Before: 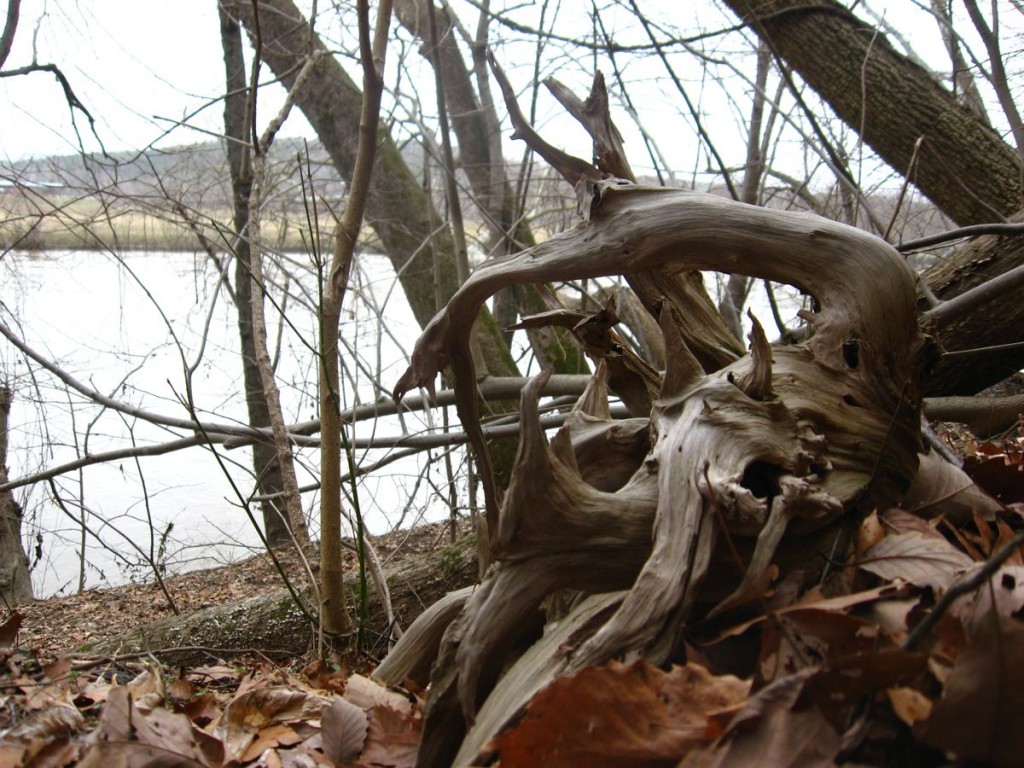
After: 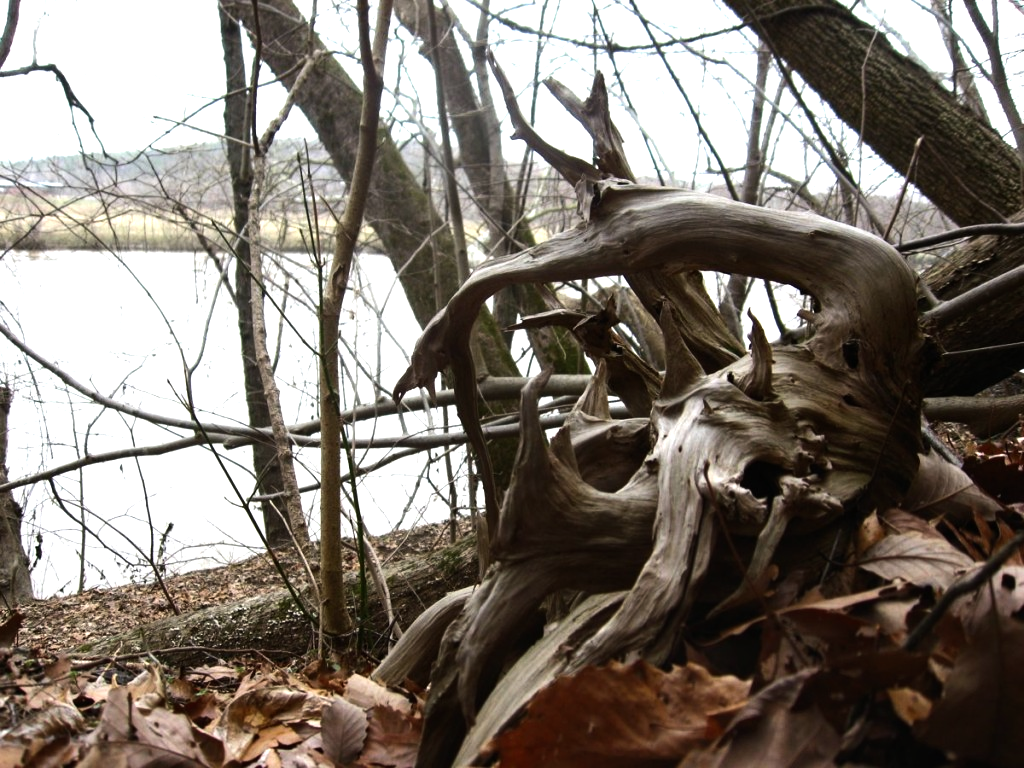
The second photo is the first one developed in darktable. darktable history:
tone equalizer: -8 EV -0.747 EV, -7 EV -0.722 EV, -6 EV -0.59 EV, -5 EV -0.417 EV, -3 EV 0.38 EV, -2 EV 0.6 EV, -1 EV 0.677 EV, +0 EV 0.724 EV, edges refinement/feathering 500, mask exposure compensation -1.57 EV, preserve details no
